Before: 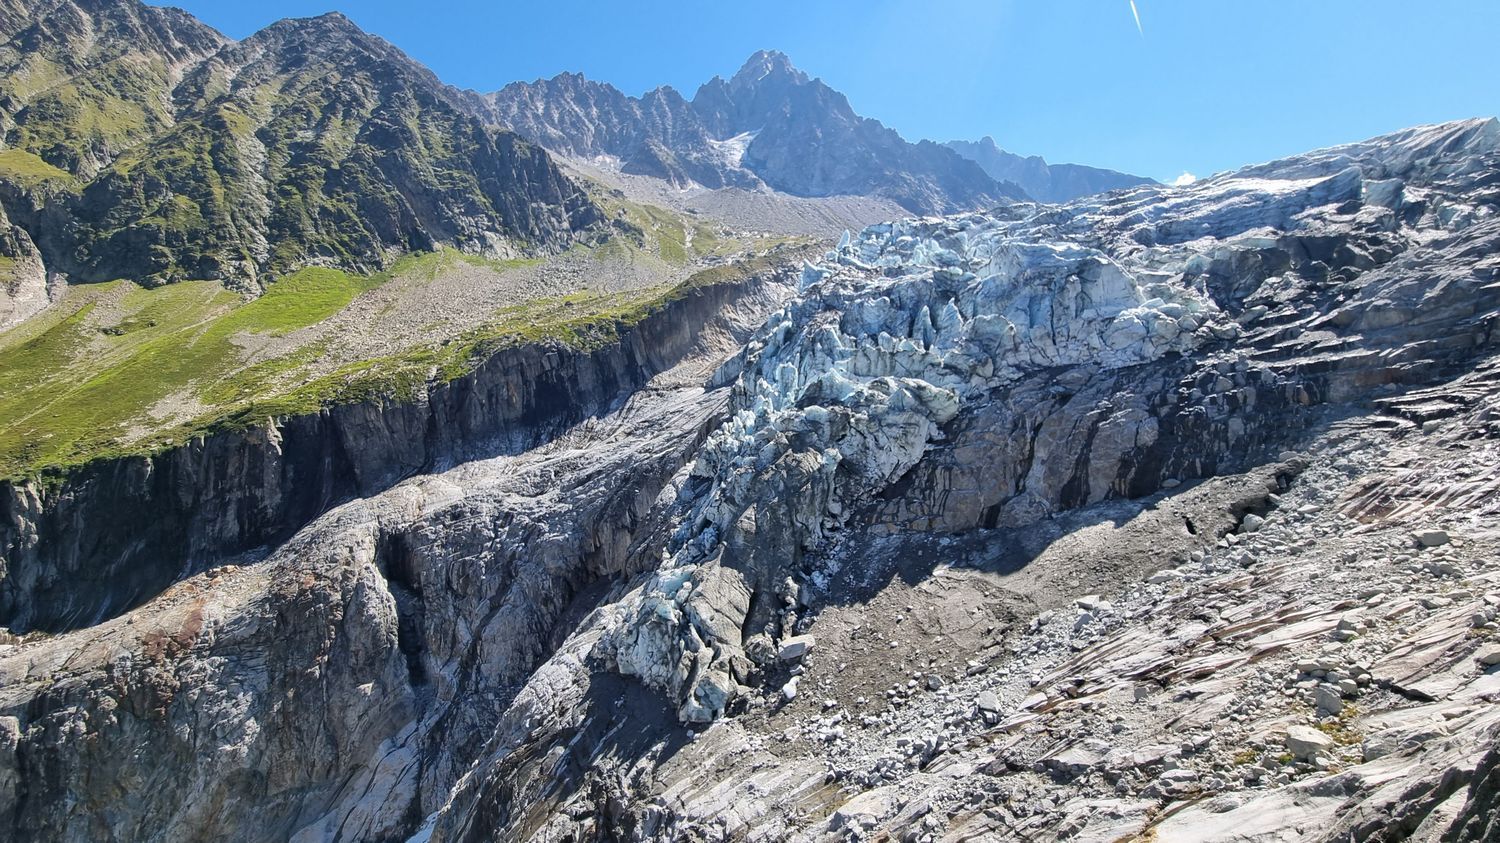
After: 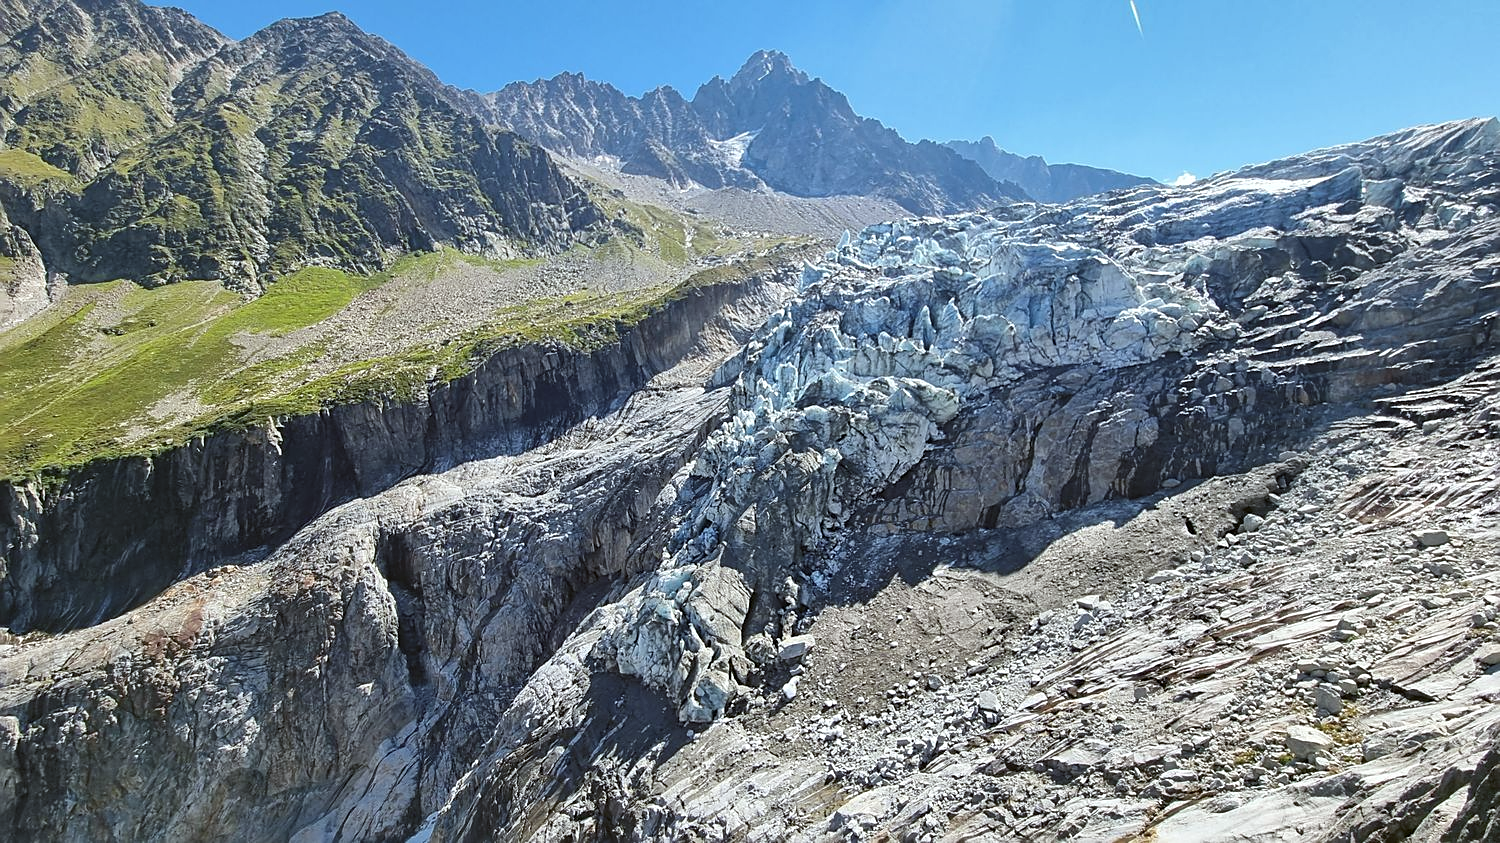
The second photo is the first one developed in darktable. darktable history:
shadows and highlights: radius 171.16, shadows 27, white point adjustment 3.13, highlights -67.95, soften with gaussian
sharpen: on, module defaults
color balance: lift [1.004, 1.002, 1.002, 0.998], gamma [1, 1.007, 1.002, 0.993], gain [1, 0.977, 1.013, 1.023], contrast -3.64%
